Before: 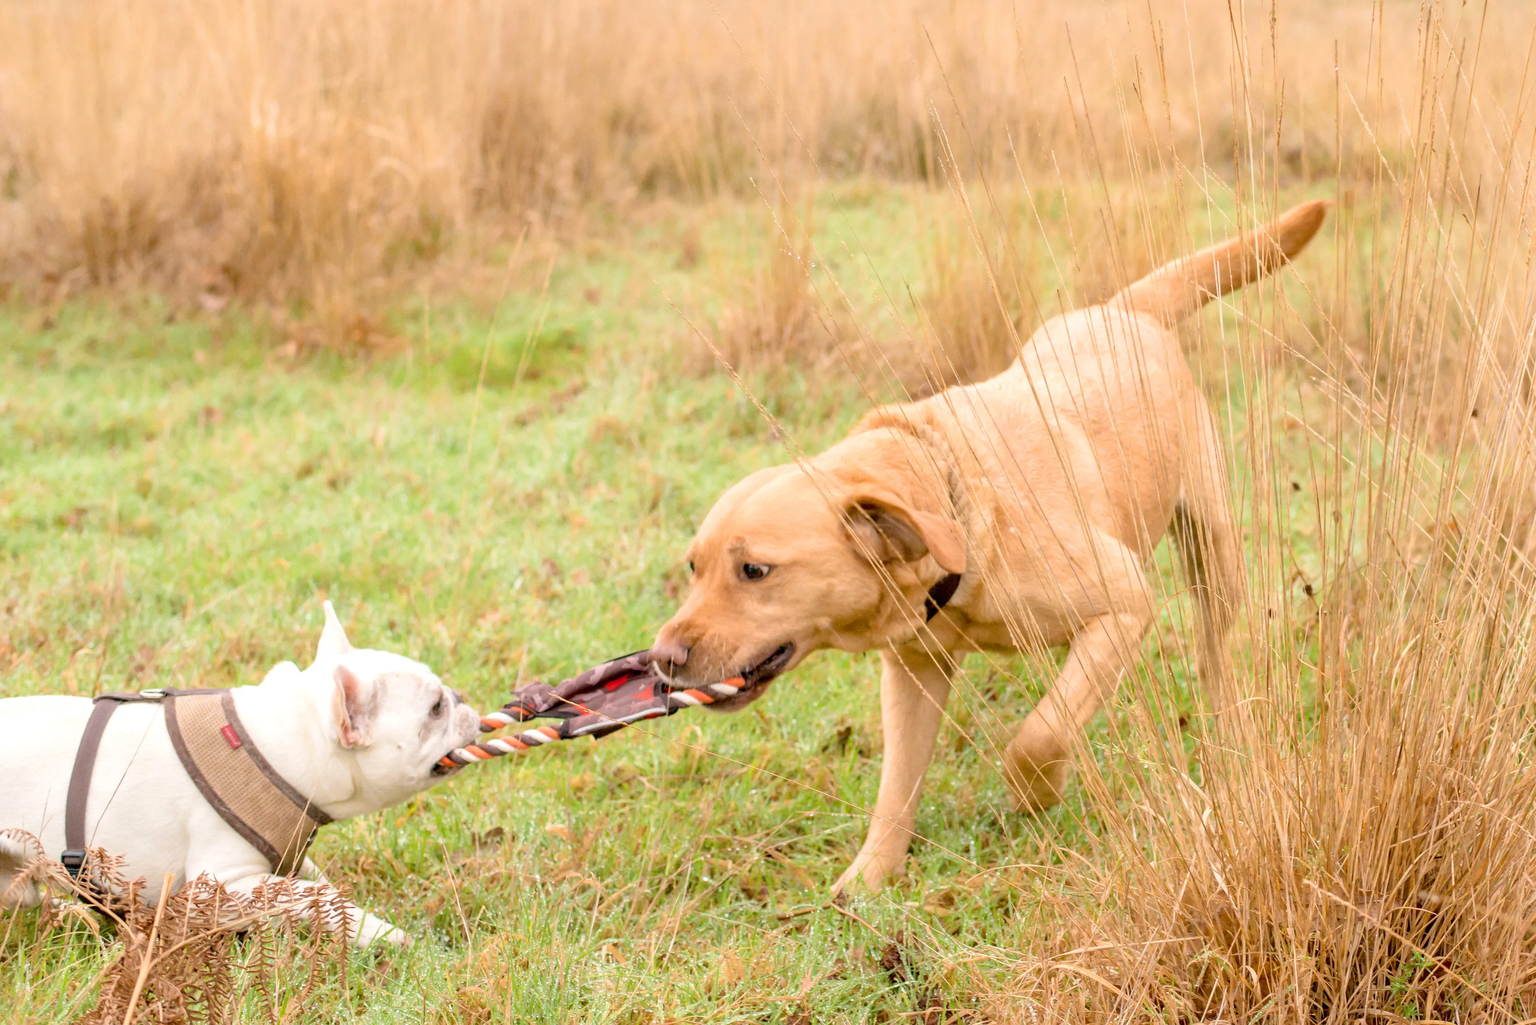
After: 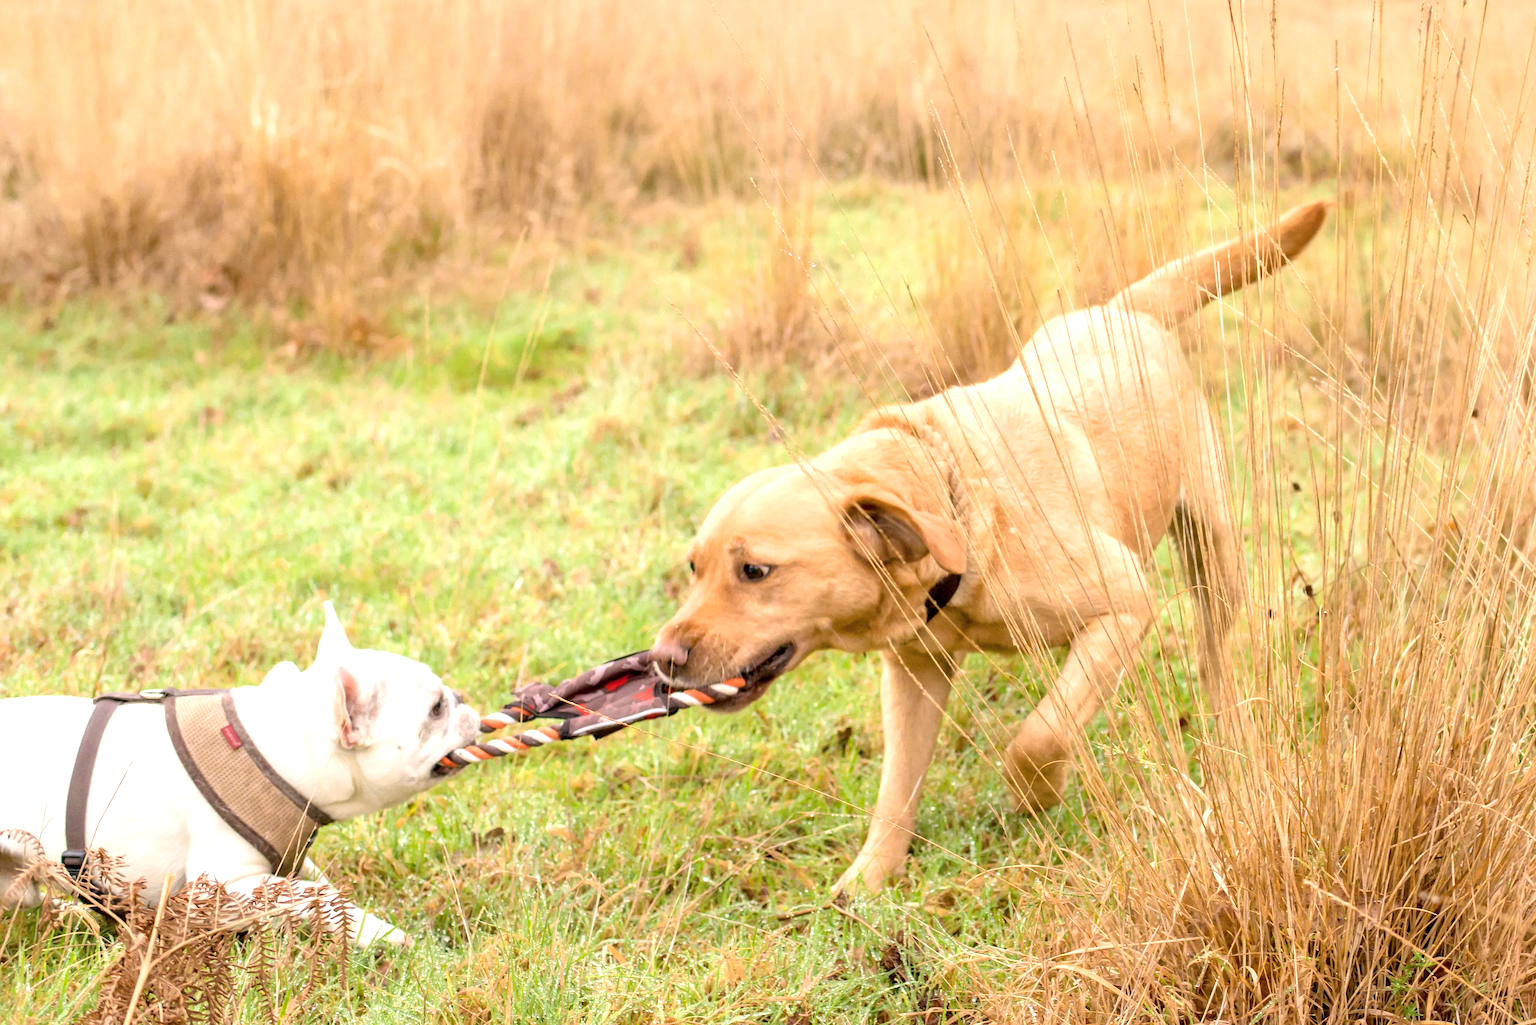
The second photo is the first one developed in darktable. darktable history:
color balance rgb: power › hue 308.76°, perceptual saturation grading › global saturation 0.61%, perceptual brilliance grading › highlights 10.988%, perceptual brilliance grading › shadows -11.166%
